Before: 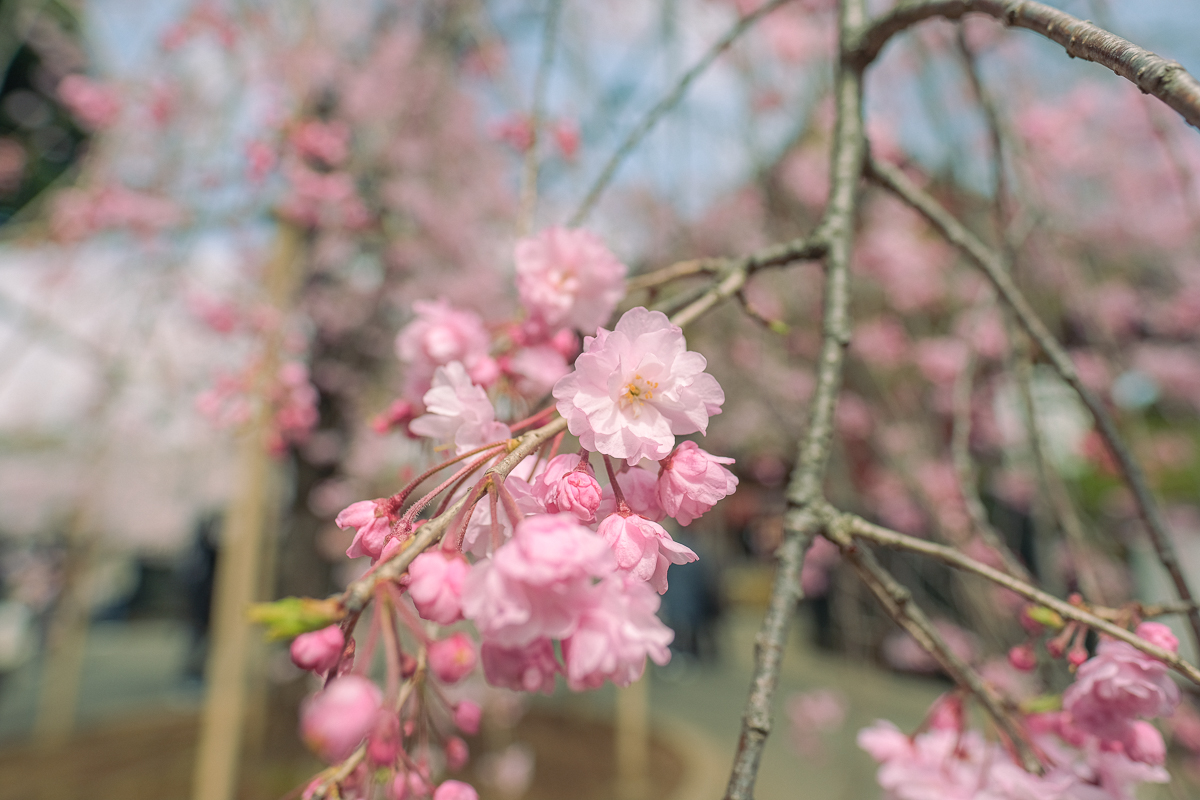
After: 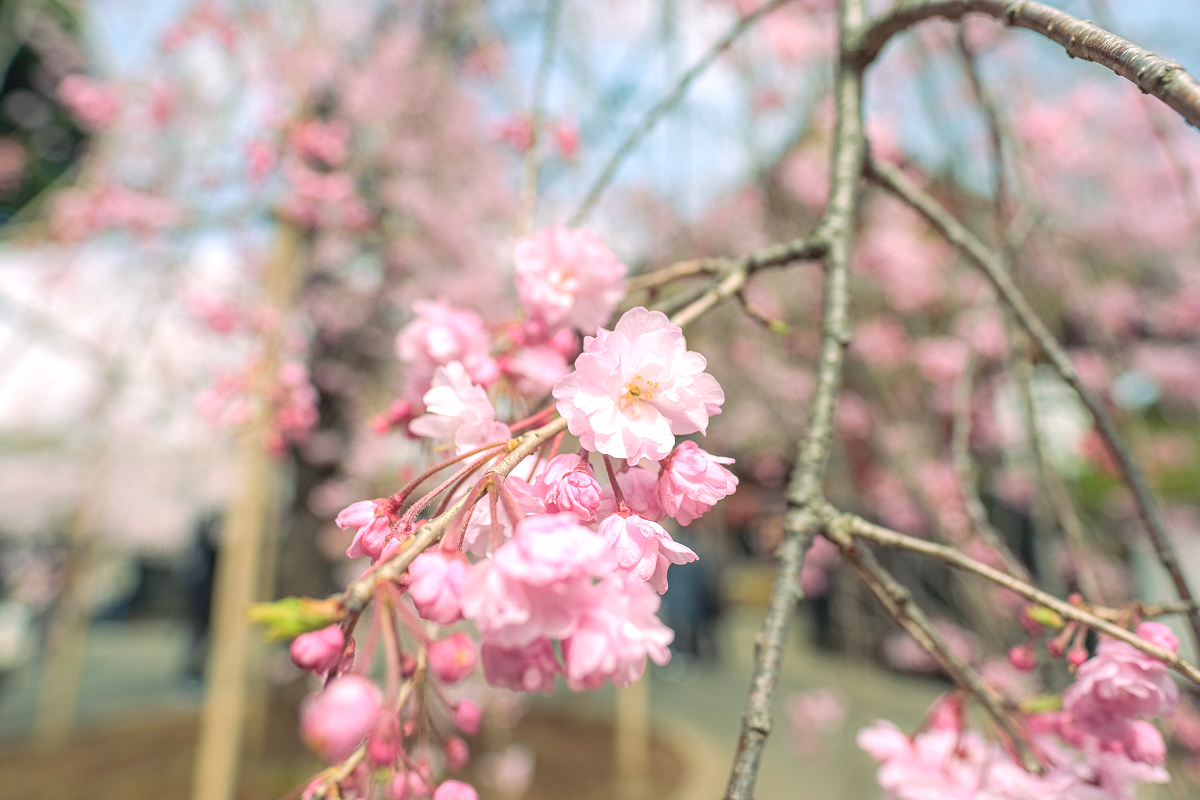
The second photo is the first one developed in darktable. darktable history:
exposure: exposure 0.549 EV, compensate highlight preservation false
